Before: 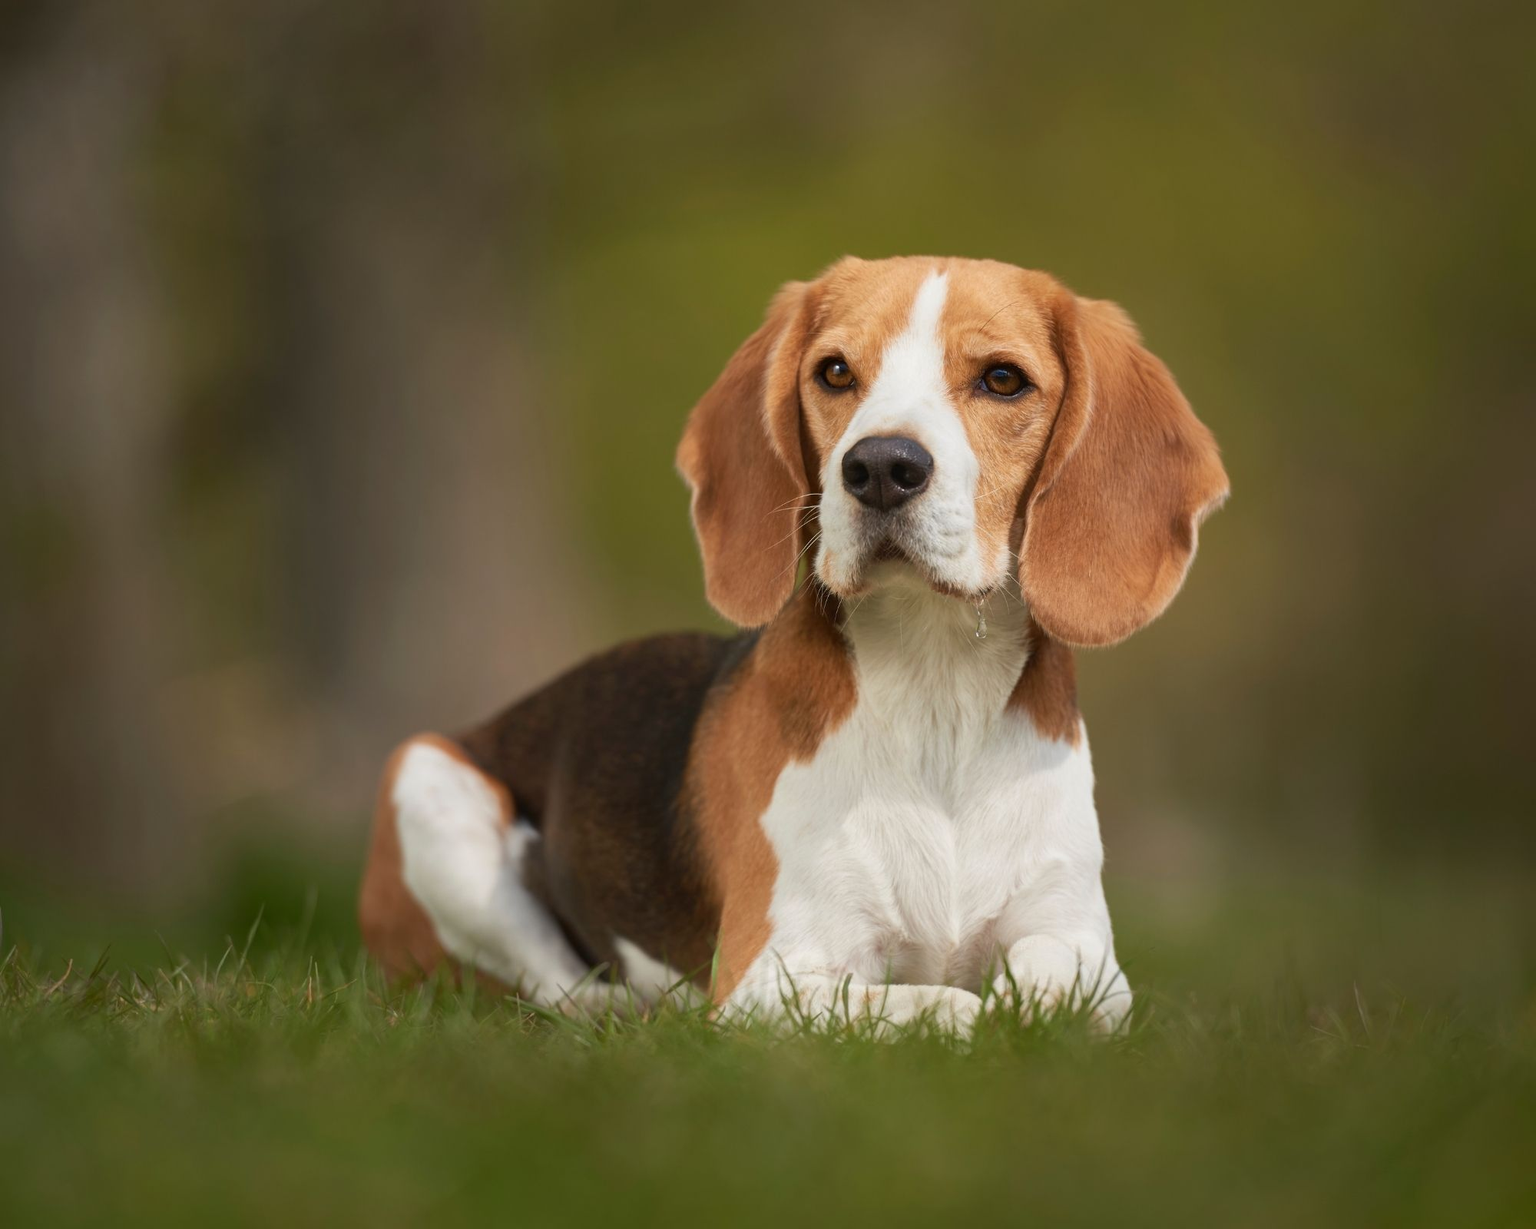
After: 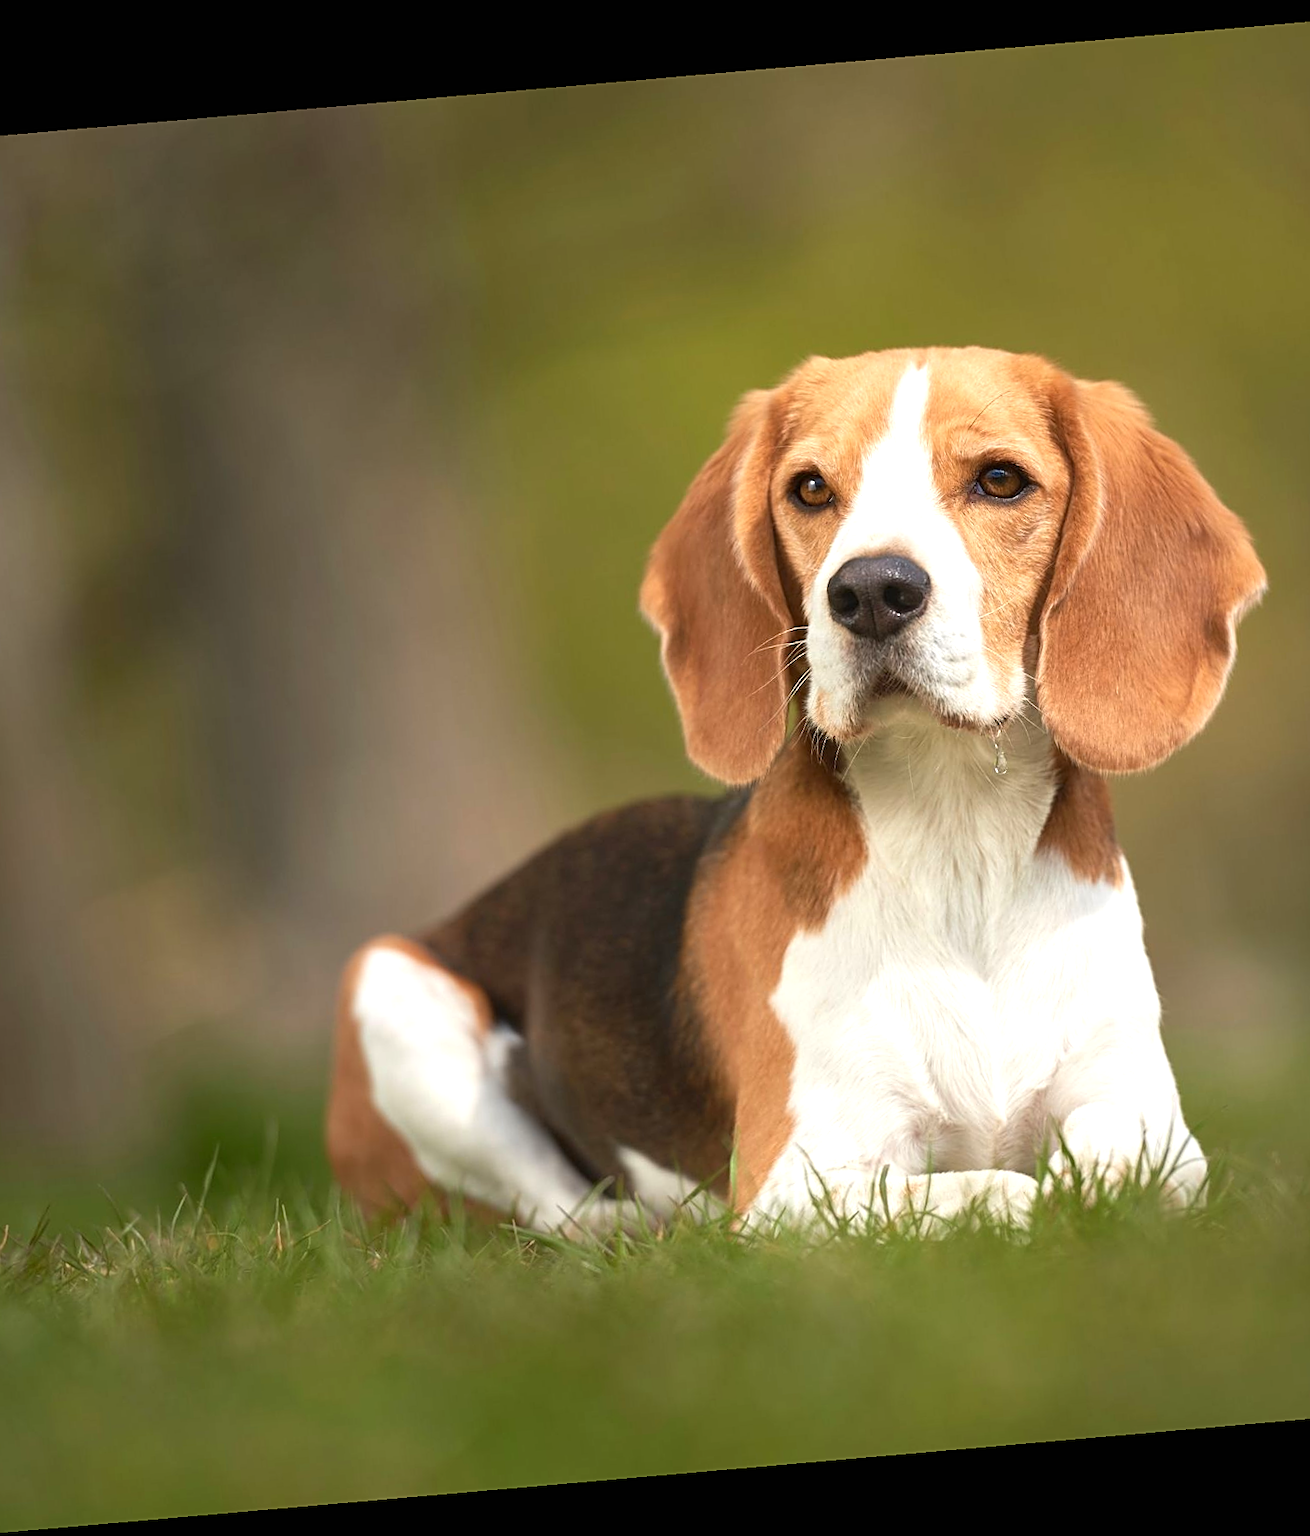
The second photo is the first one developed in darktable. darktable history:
crop and rotate: left 9.061%, right 20.142%
rotate and perspective: rotation -4.98°, automatic cropping off
exposure: black level correction 0, exposure 0.7 EV, compensate highlight preservation false
sharpen: on, module defaults
